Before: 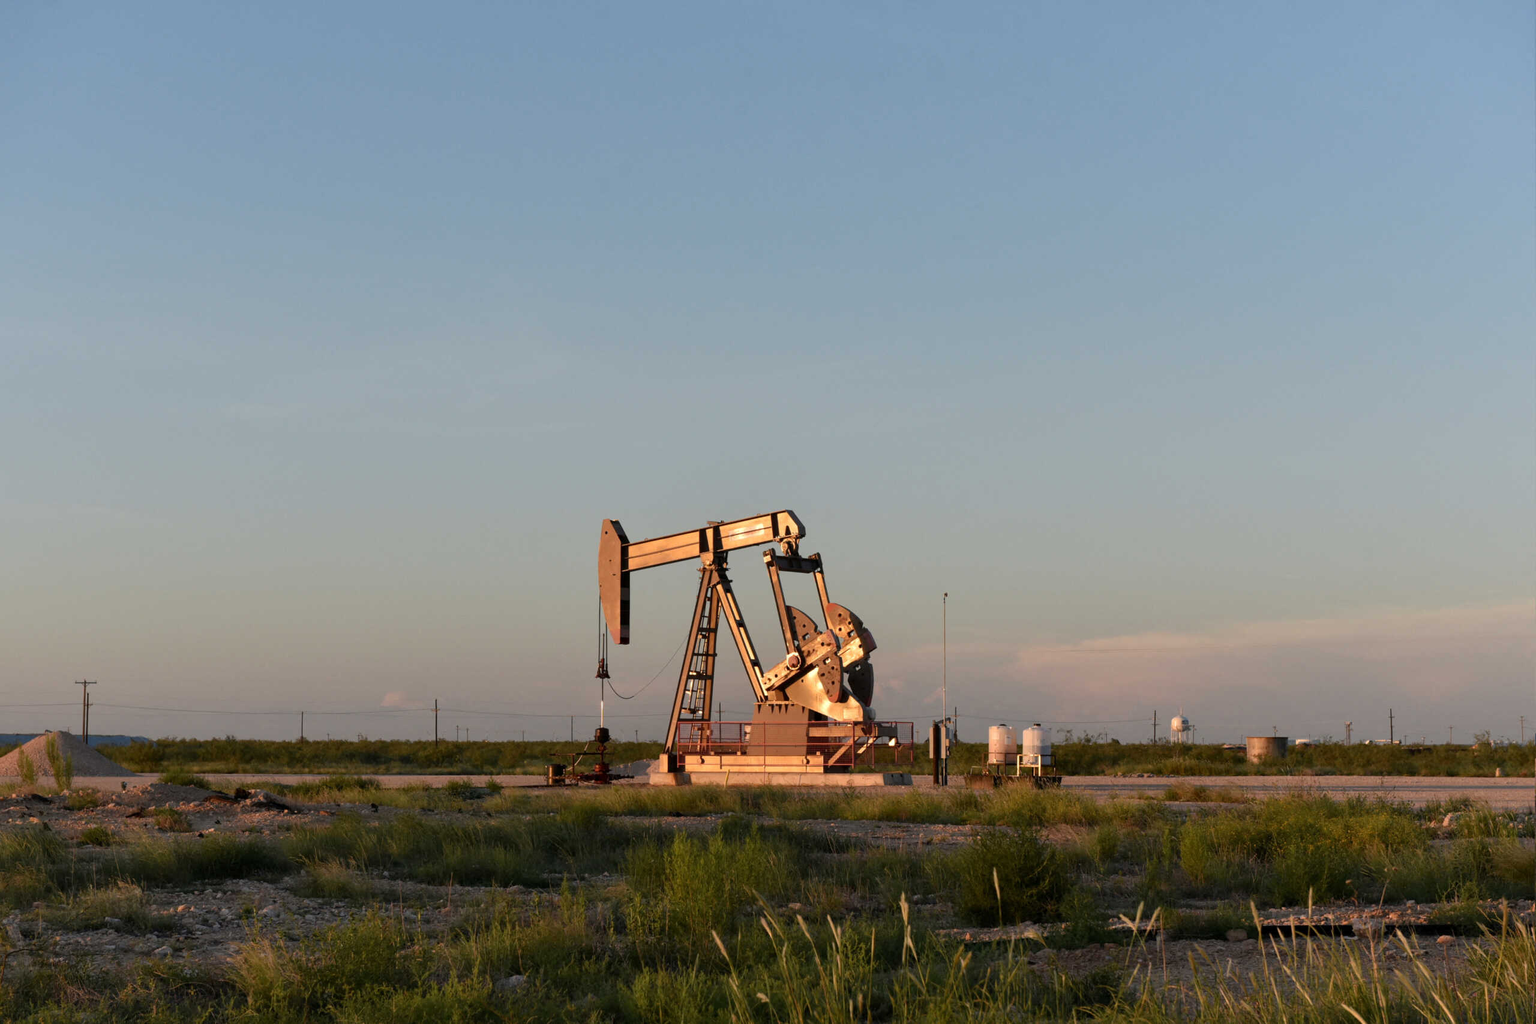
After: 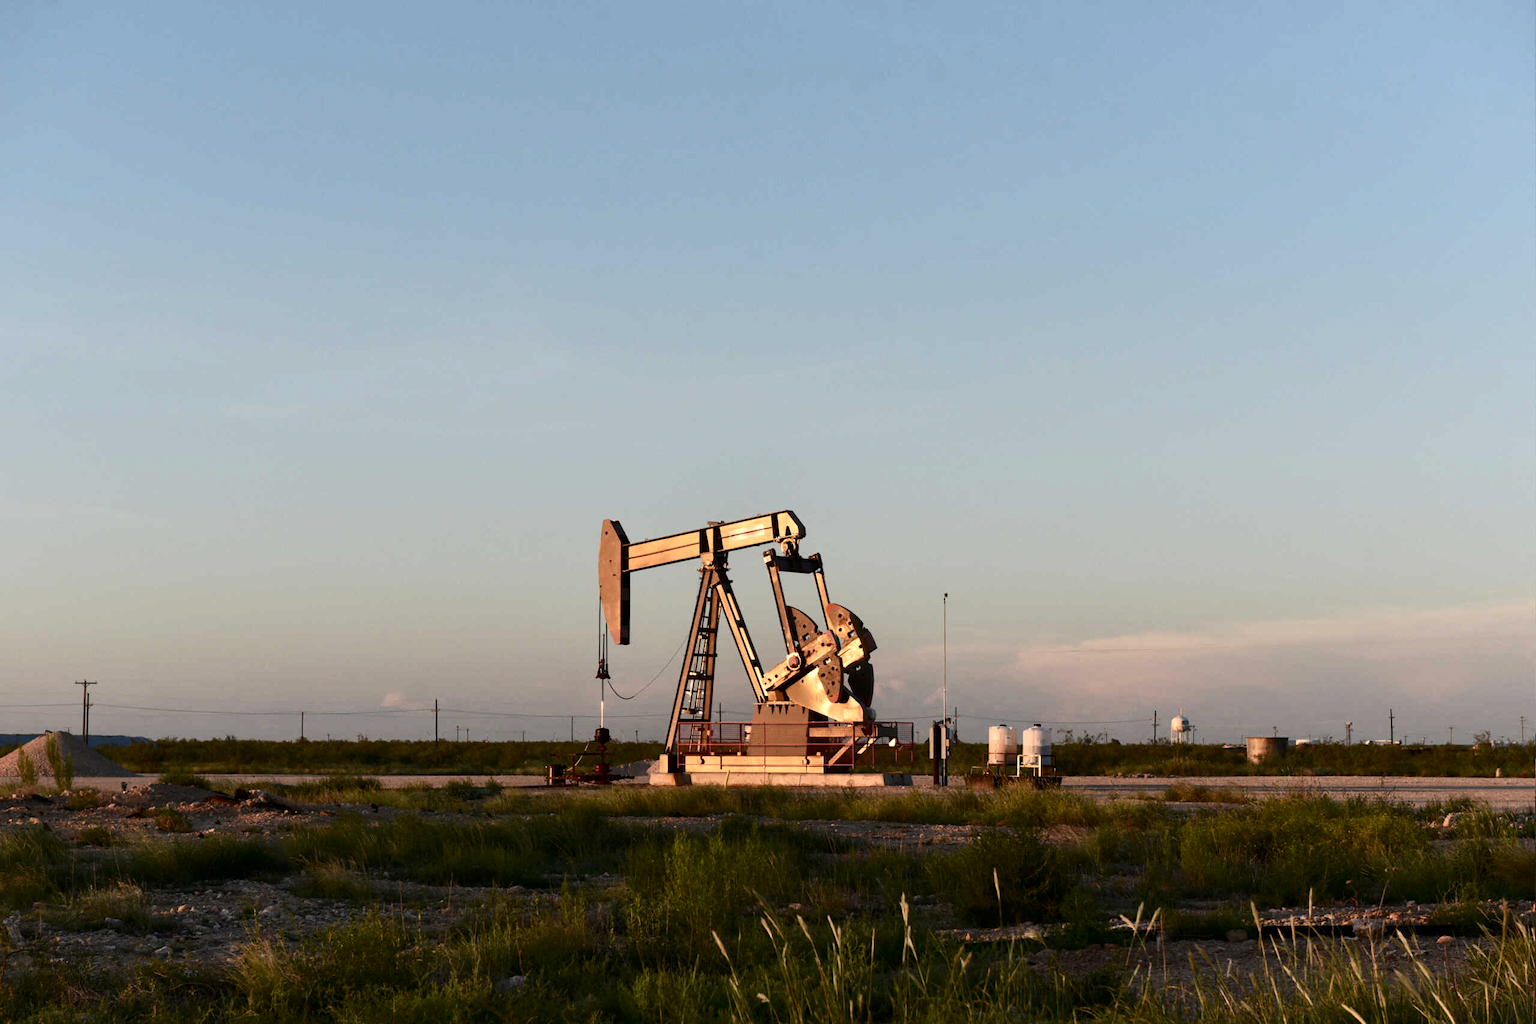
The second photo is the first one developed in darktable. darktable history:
contrast brightness saturation: contrast 0.285
